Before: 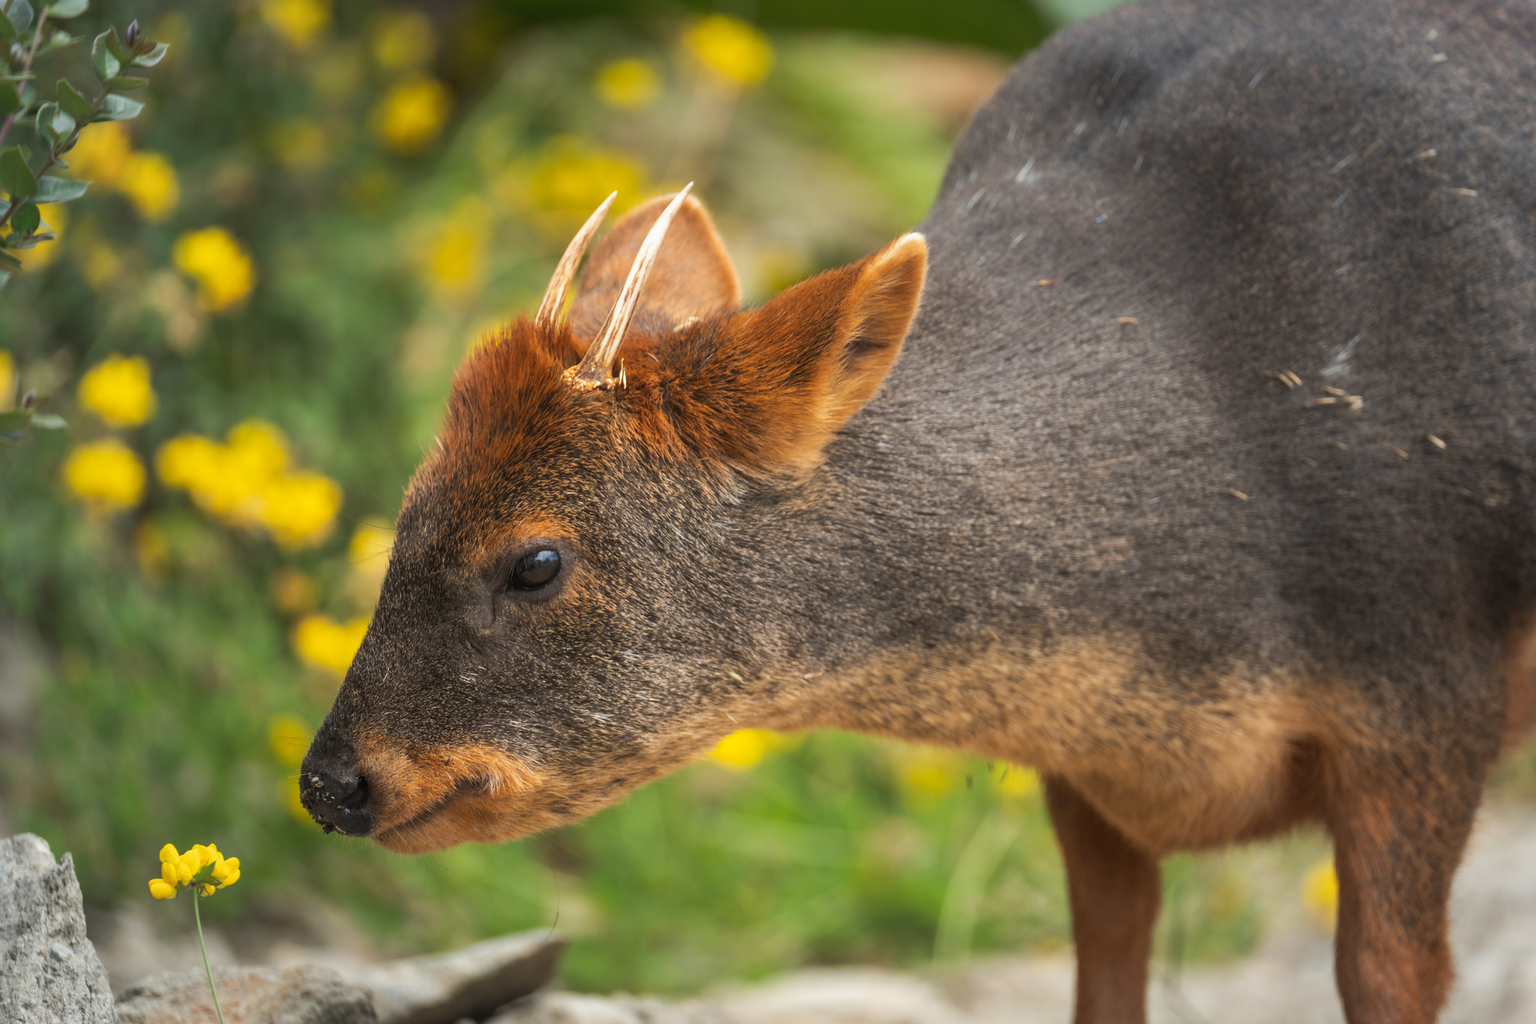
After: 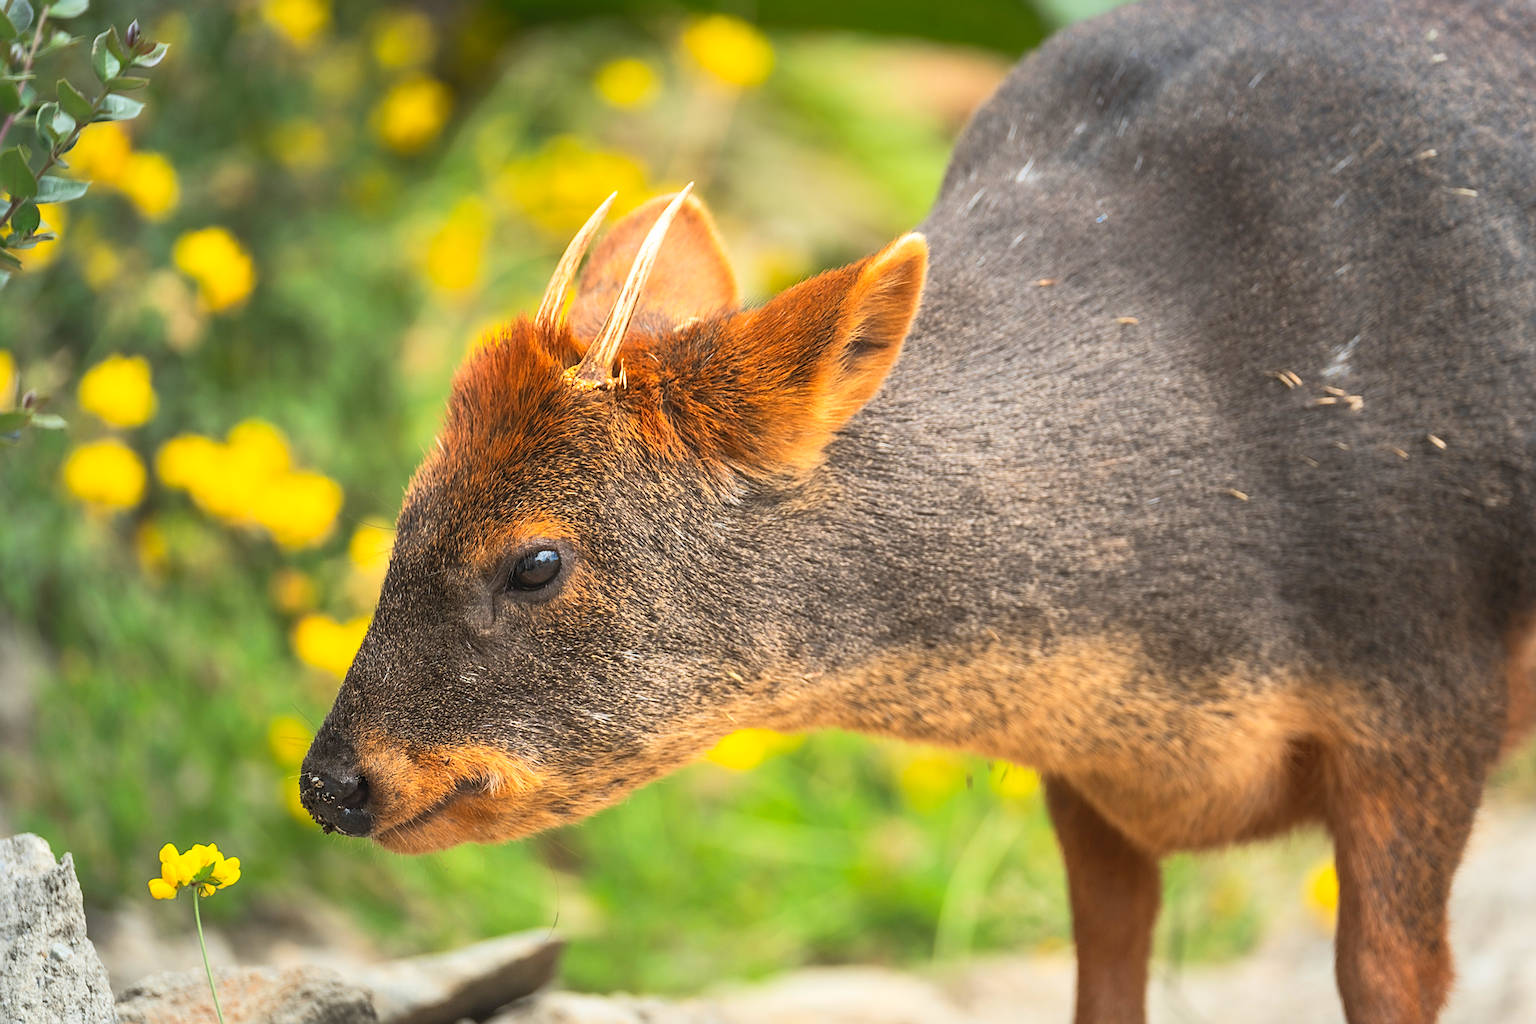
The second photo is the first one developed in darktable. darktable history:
contrast brightness saturation: contrast 0.244, brightness 0.266, saturation 0.378
sharpen: on, module defaults
